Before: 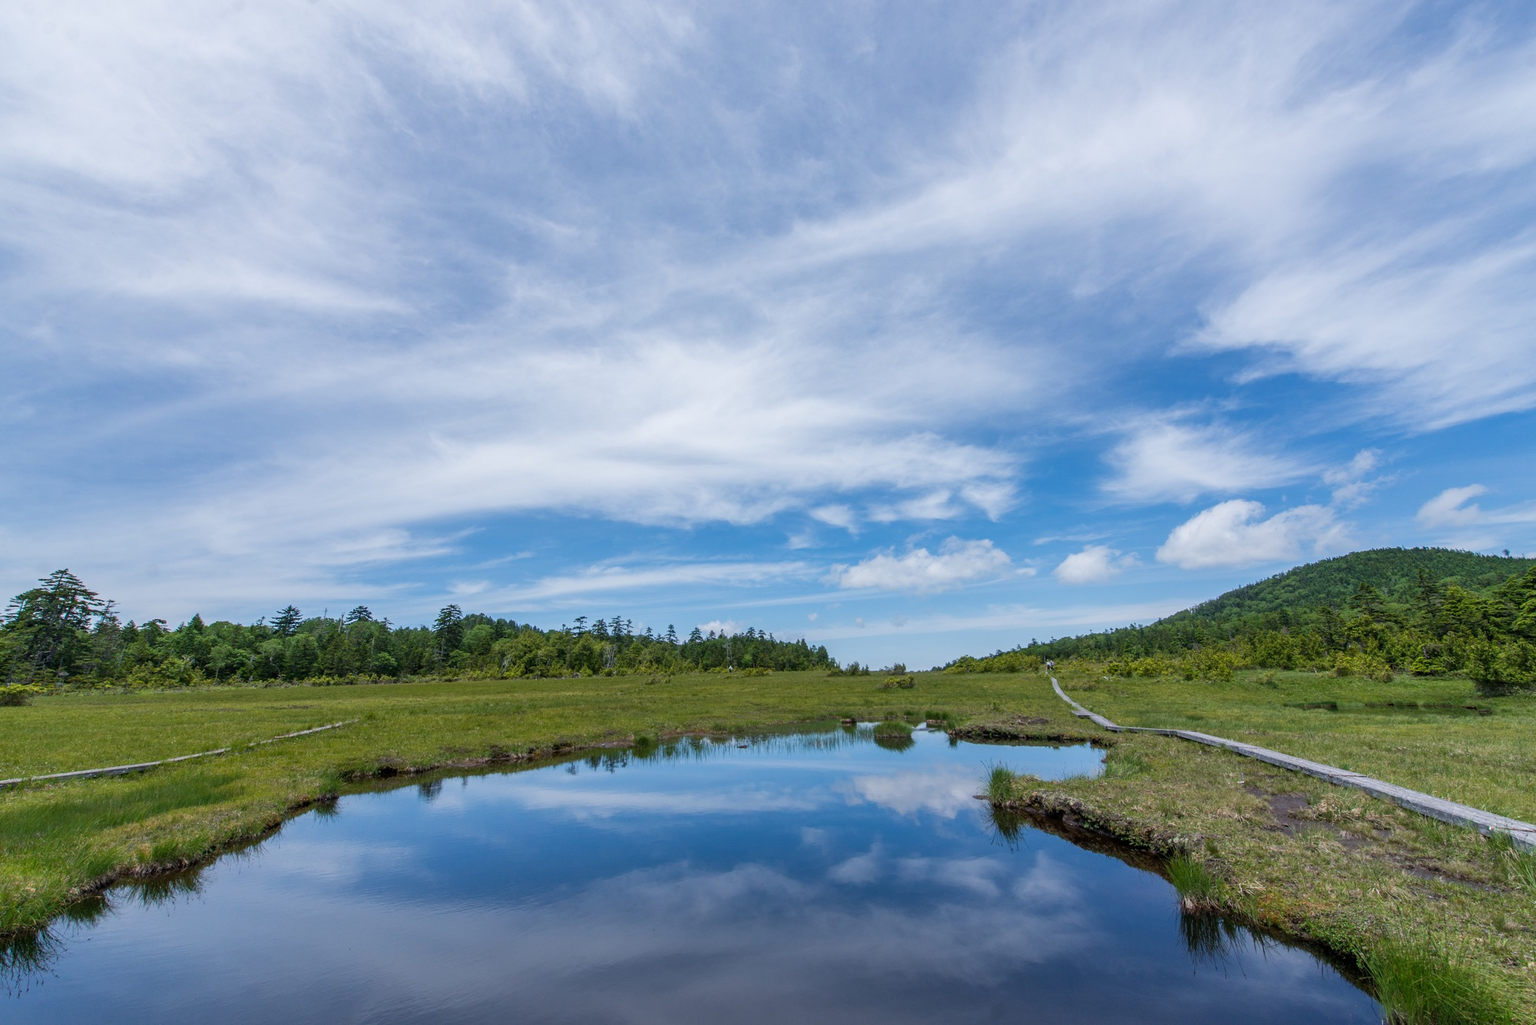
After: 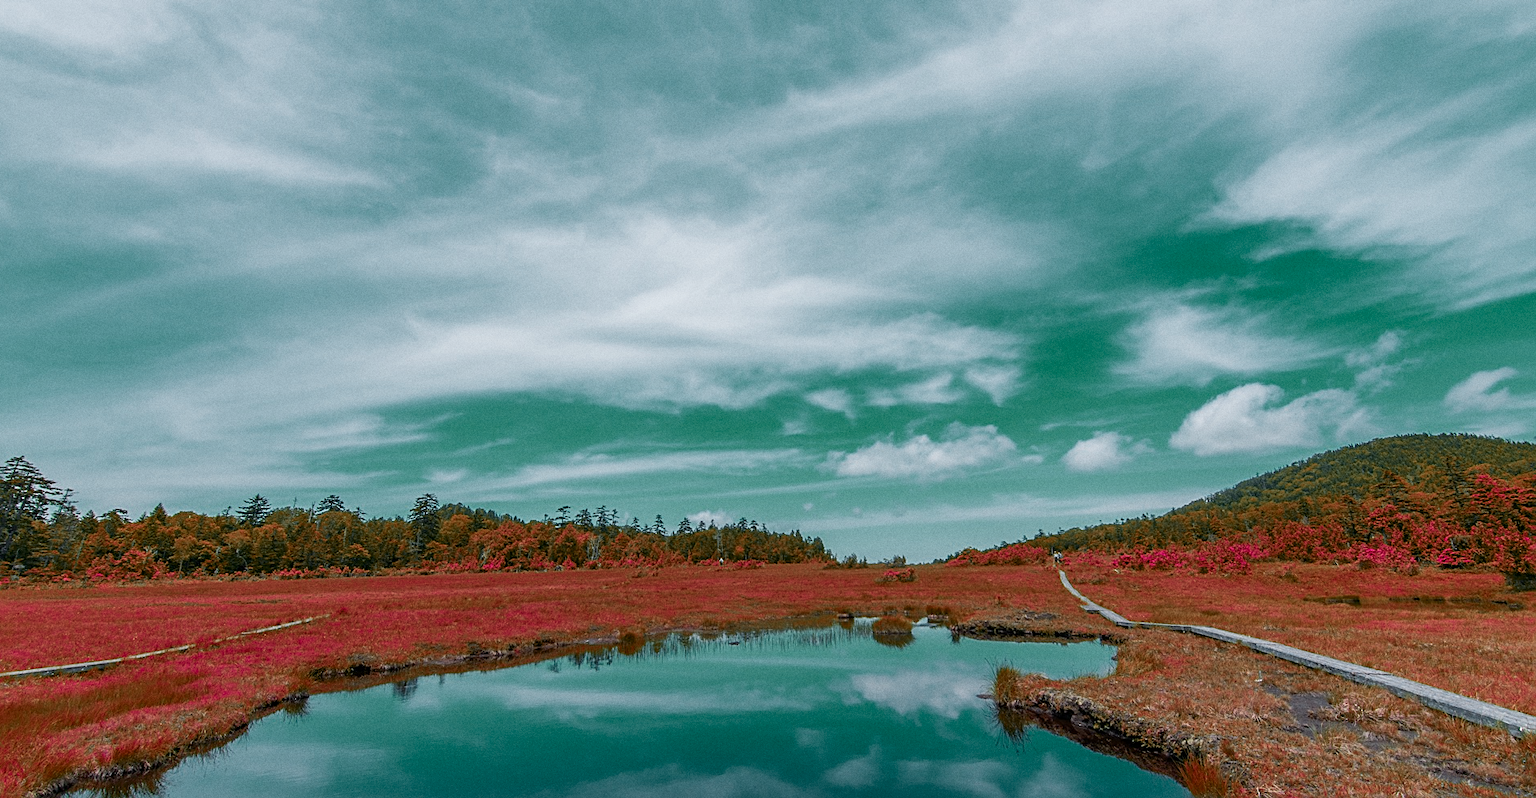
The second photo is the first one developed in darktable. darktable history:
sharpen: amount 0.478
color zones: curves: ch0 [(0.826, 0.353)]; ch1 [(0.242, 0.647) (0.889, 0.342)]; ch2 [(0.246, 0.089) (0.969, 0.068)]
crop and rotate: left 2.991%, top 13.302%, right 1.981%, bottom 12.636%
grain: coarseness 7.08 ISO, strength 21.67%, mid-tones bias 59.58%
